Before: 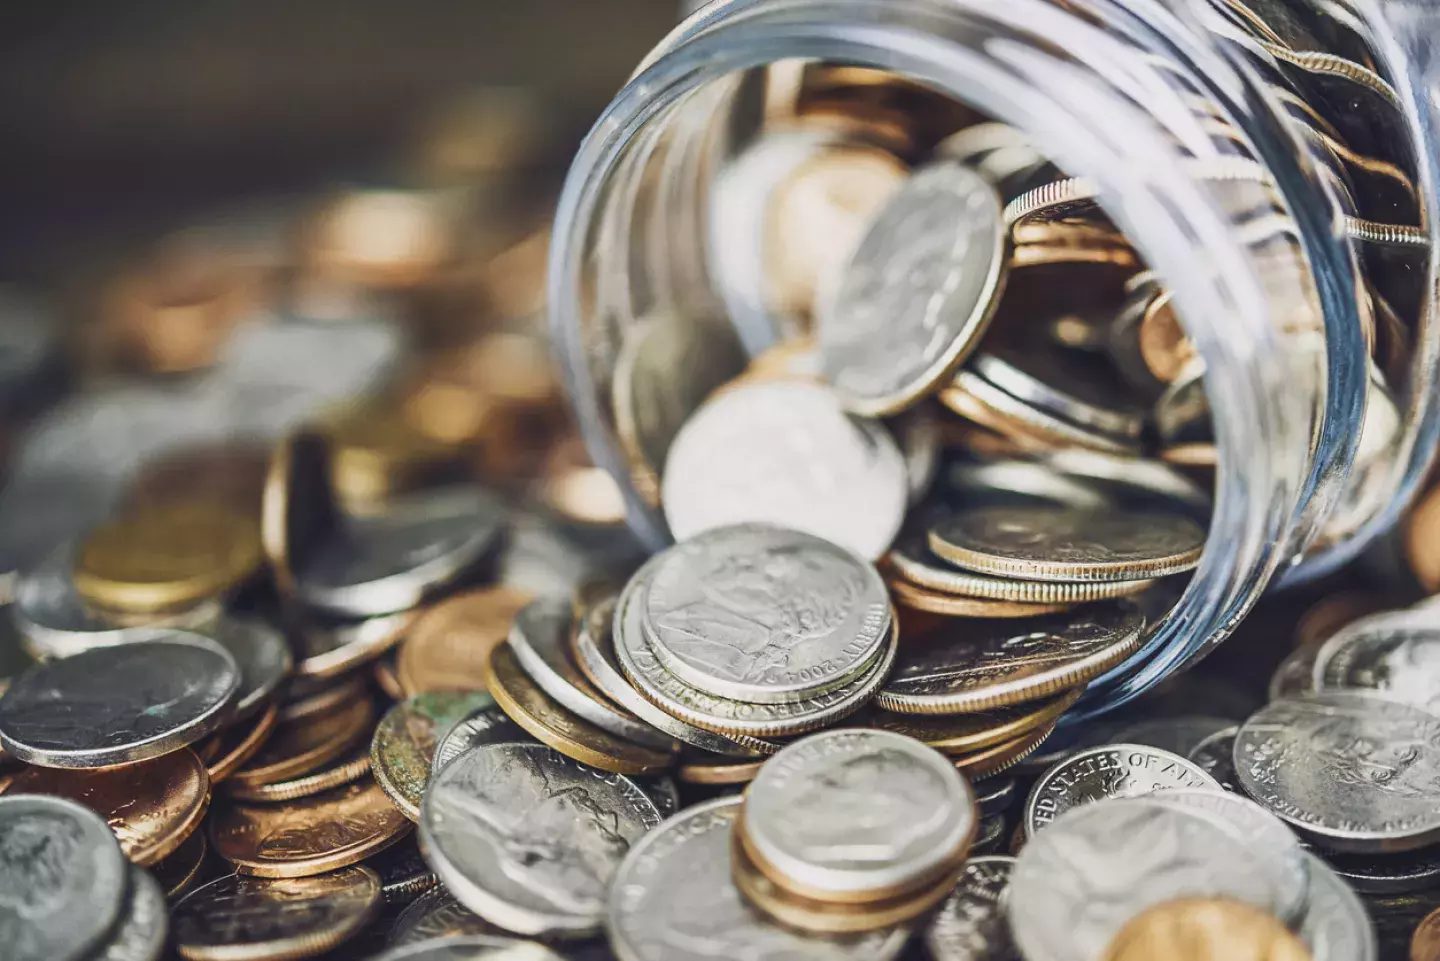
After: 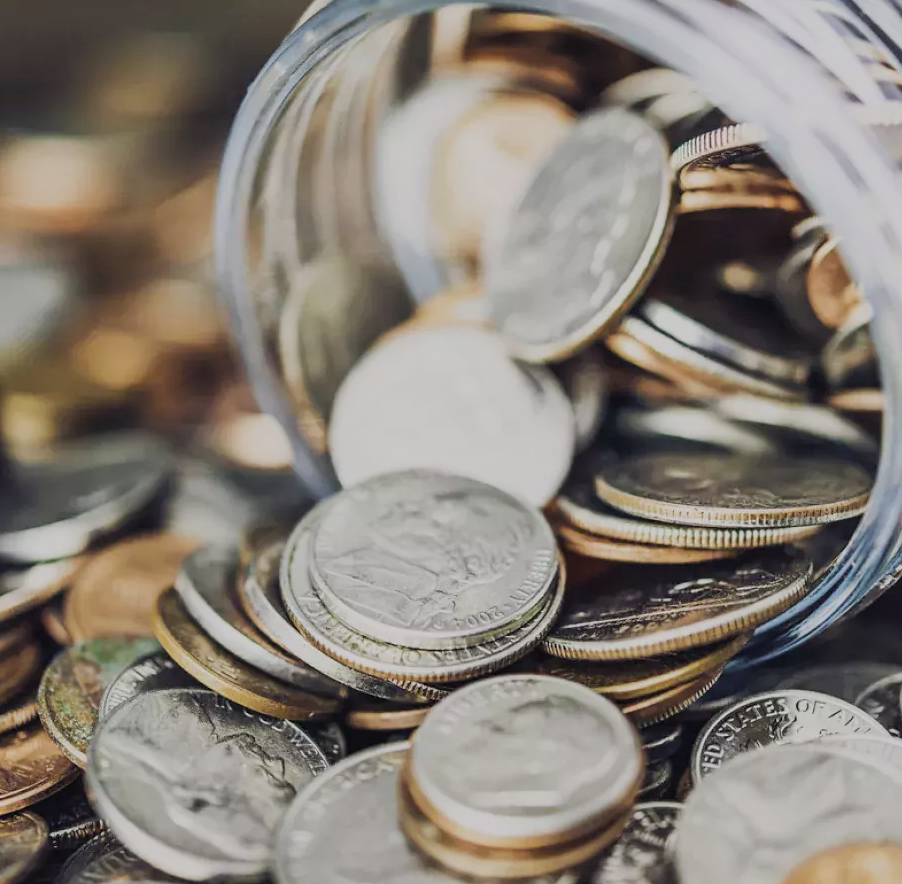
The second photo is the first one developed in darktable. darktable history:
crop and rotate: left 23.177%, top 5.644%, right 14.163%, bottom 2.267%
filmic rgb: black relative exposure -7.65 EV, white relative exposure 4.56 EV, hardness 3.61, preserve chrominance max RGB
